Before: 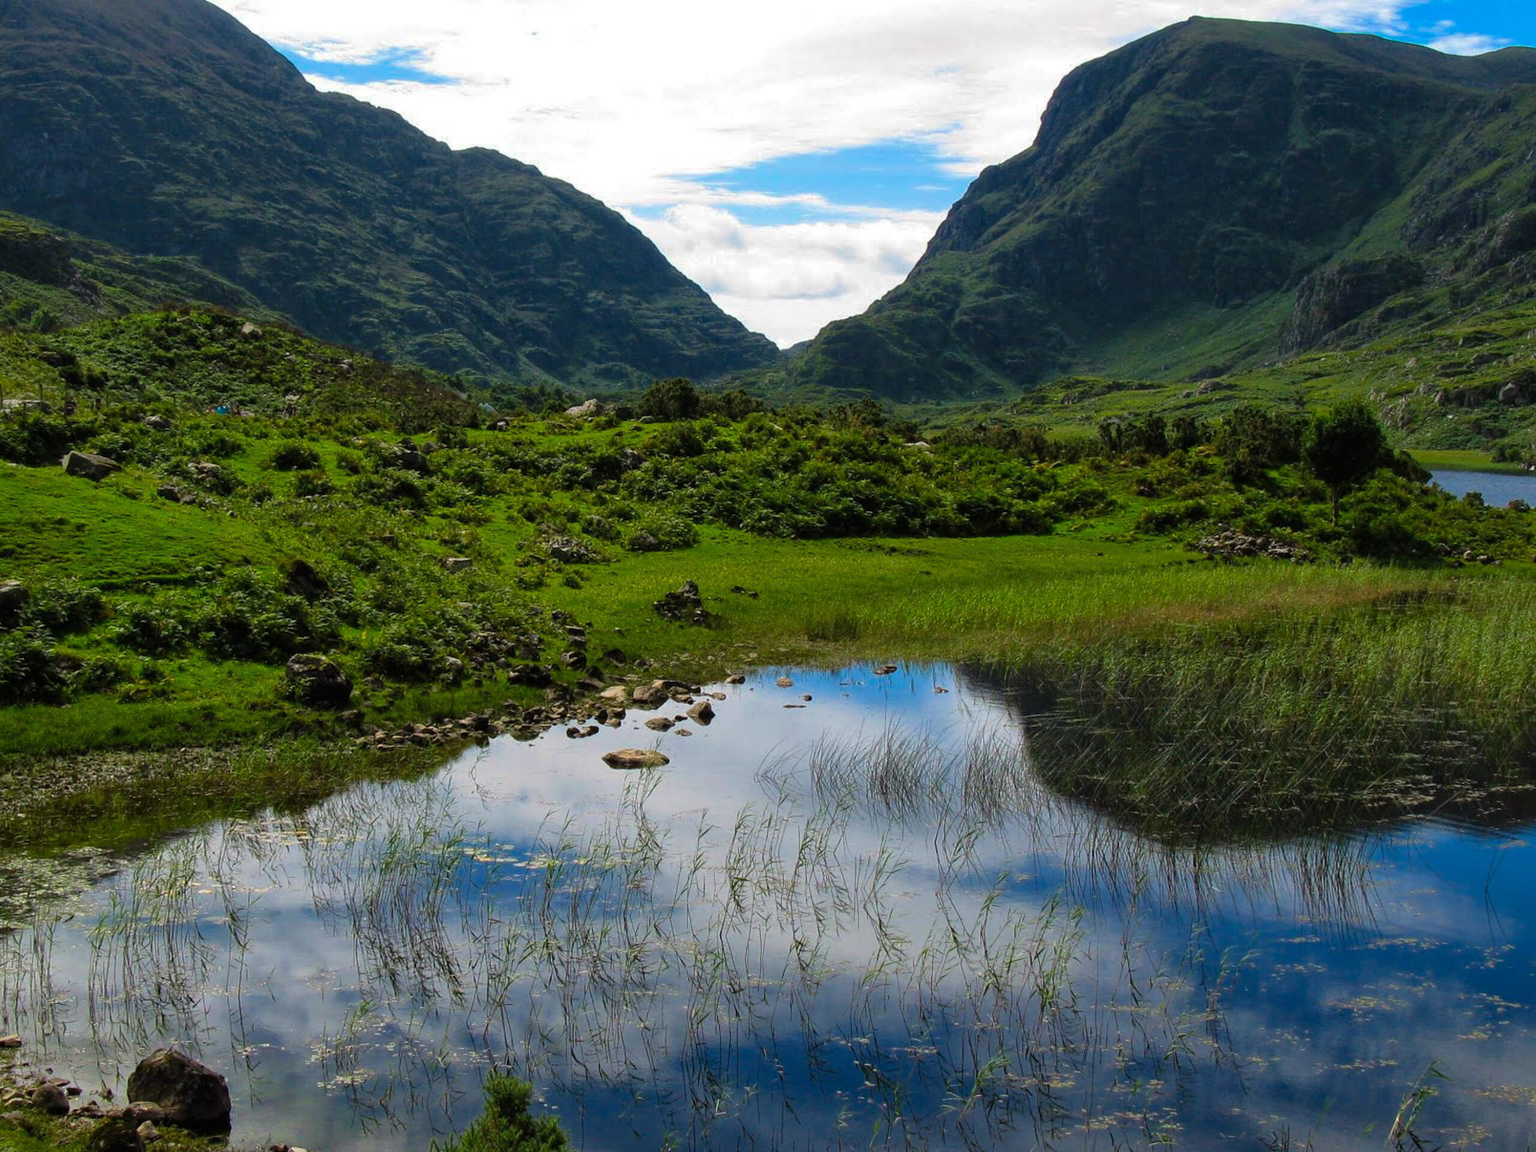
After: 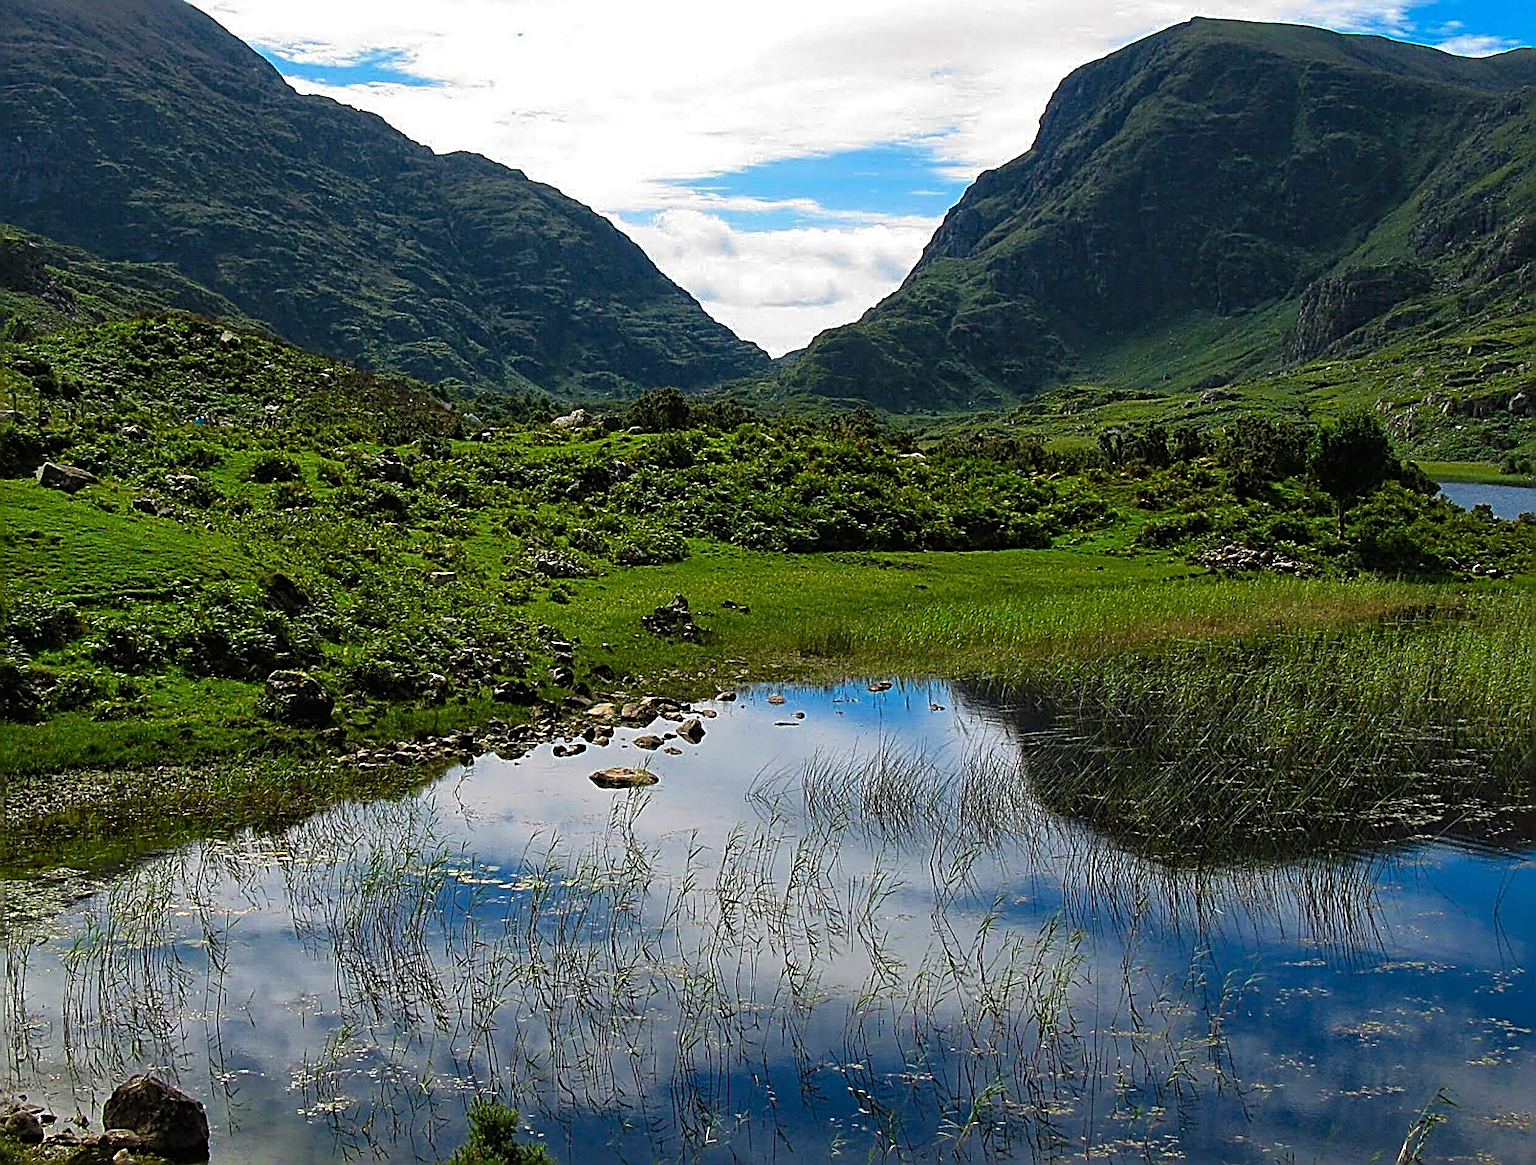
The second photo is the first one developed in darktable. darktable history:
crop and rotate: left 1.774%, right 0.633%, bottom 1.28%
sharpen: radius 3.158, amount 1.731
